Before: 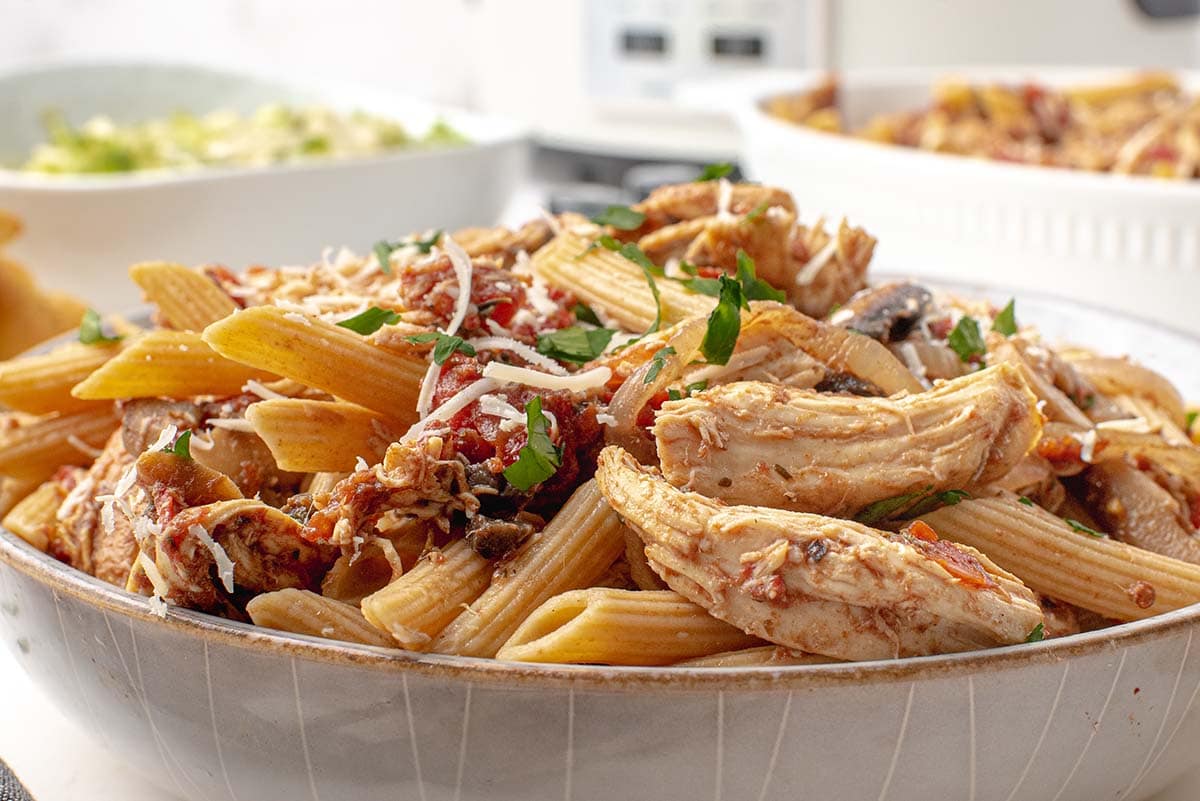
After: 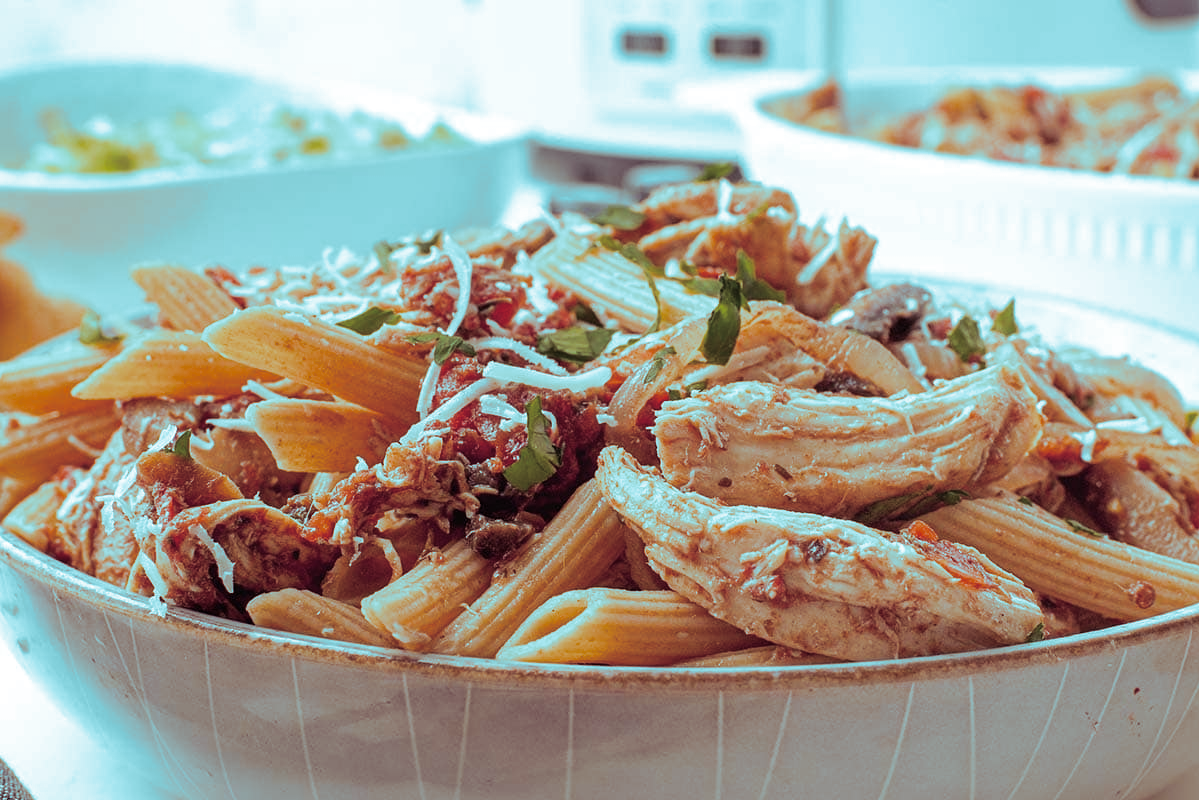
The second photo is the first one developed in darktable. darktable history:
split-toning: shadows › hue 327.6°, highlights › hue 198°, highlights › saturation 0.55, balance -21.25, compress 0%
